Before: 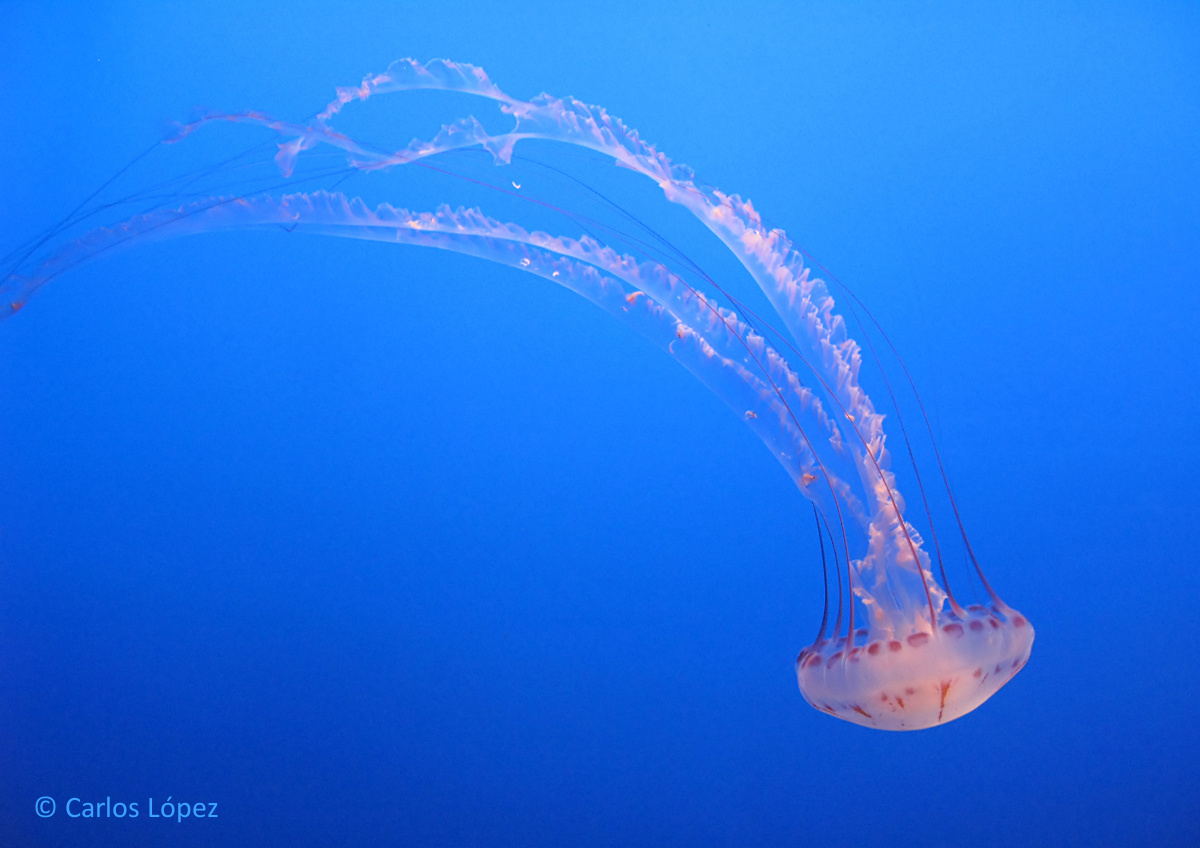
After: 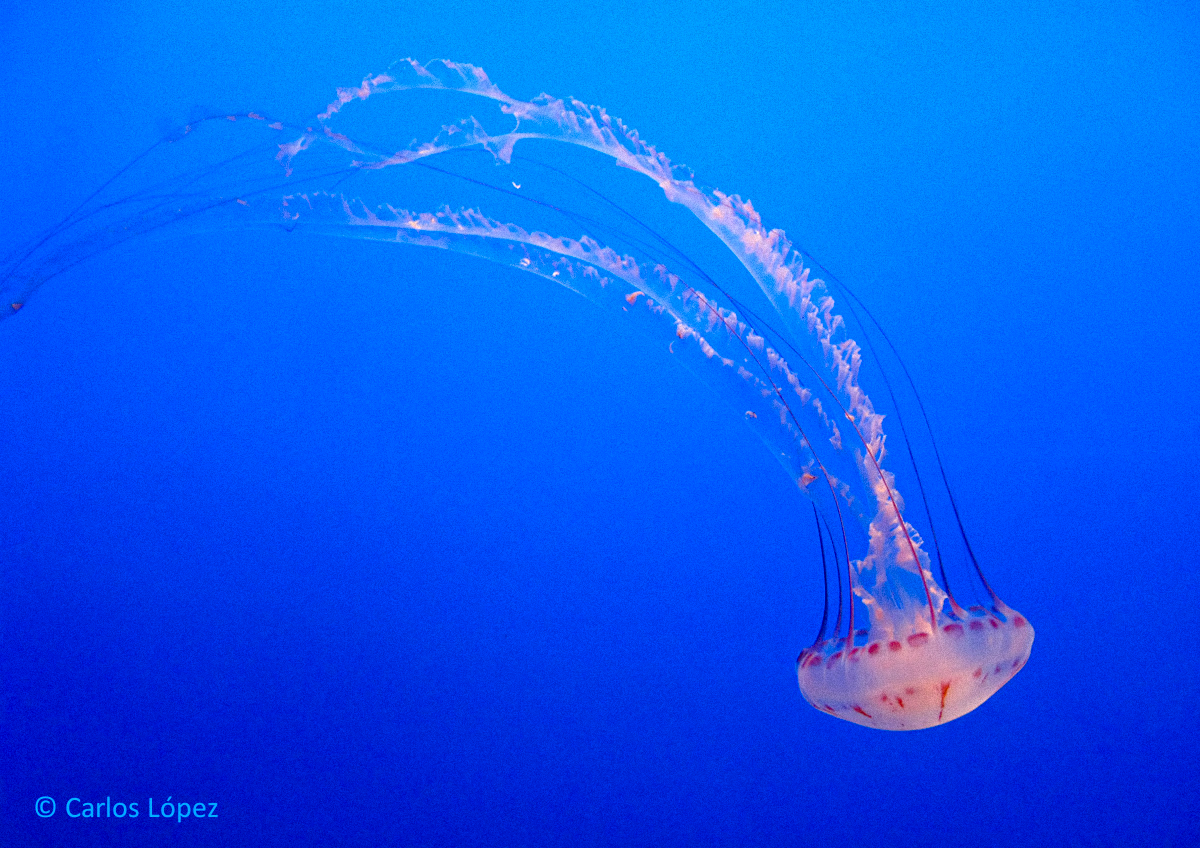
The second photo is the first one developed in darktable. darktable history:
grain: mid-tones bias 0%
tone equalizer: -7 EV 0.15 EV, -6 EV 0.6 EV, -5 EV 1.15 EV, -4 EV 1.33 EV, -3 EV 1.15 EV, -2 EV 0.6 EV, -1 EV 0.15 EV, mask exposure compensation -0.5 EV
contrast brightness saturation: brightness -0.09
color balance rgb: perceptual saturation grading › global saturation 35%, perceptual saturation grading › highlights -25%, perceptual saturation grading › shadows 50%
